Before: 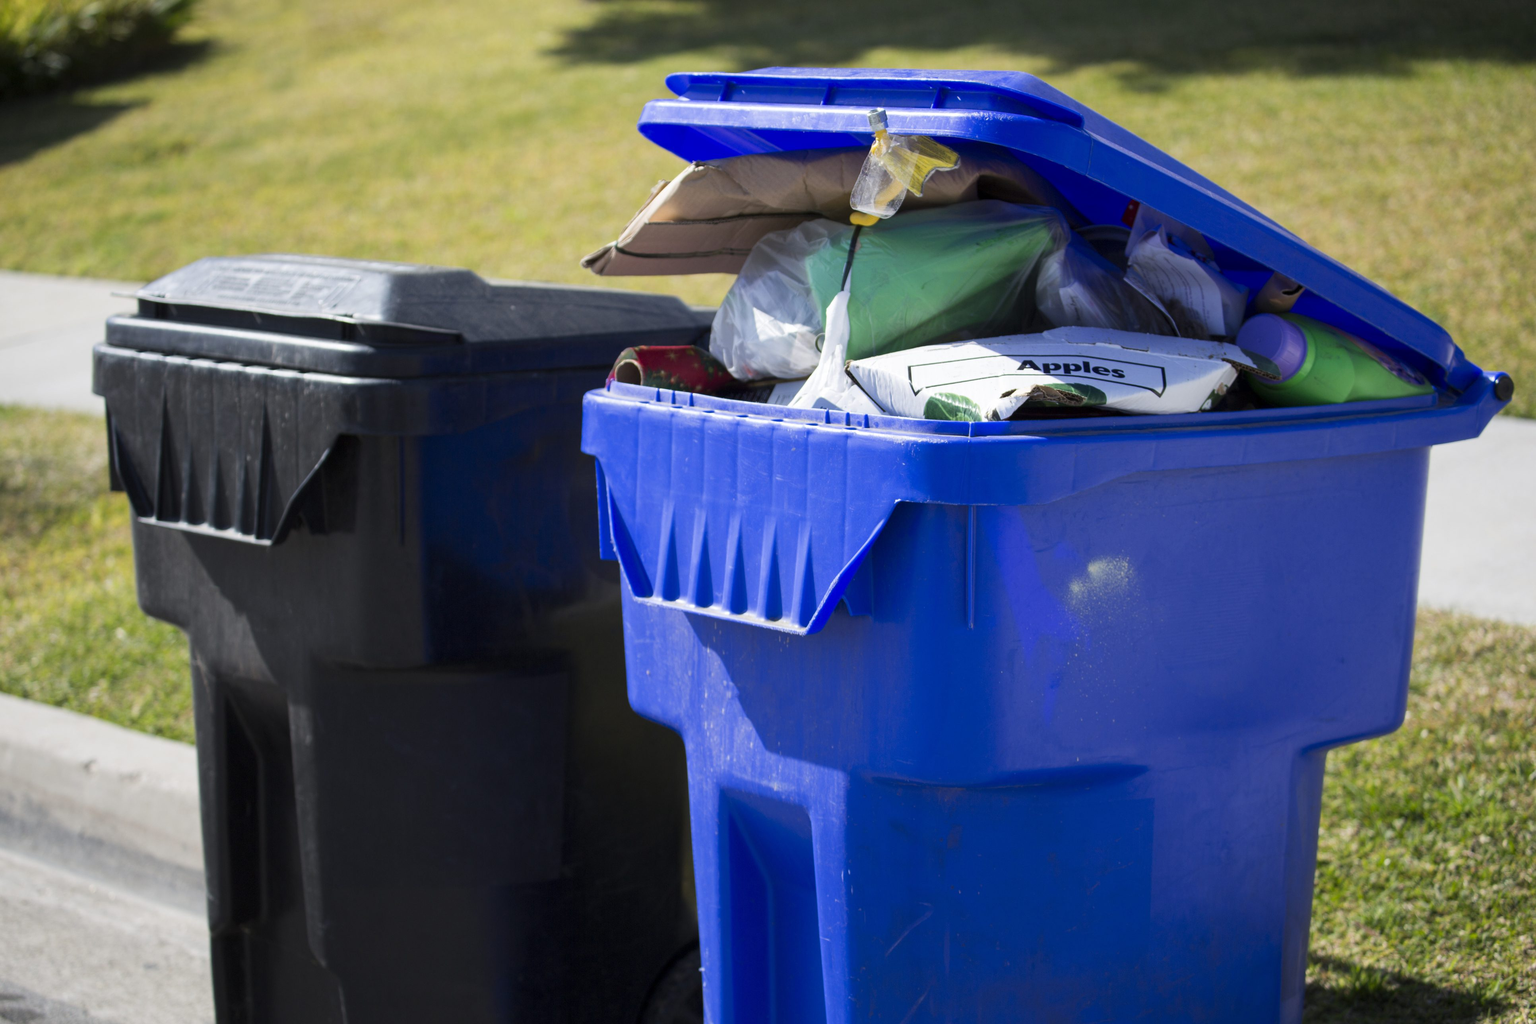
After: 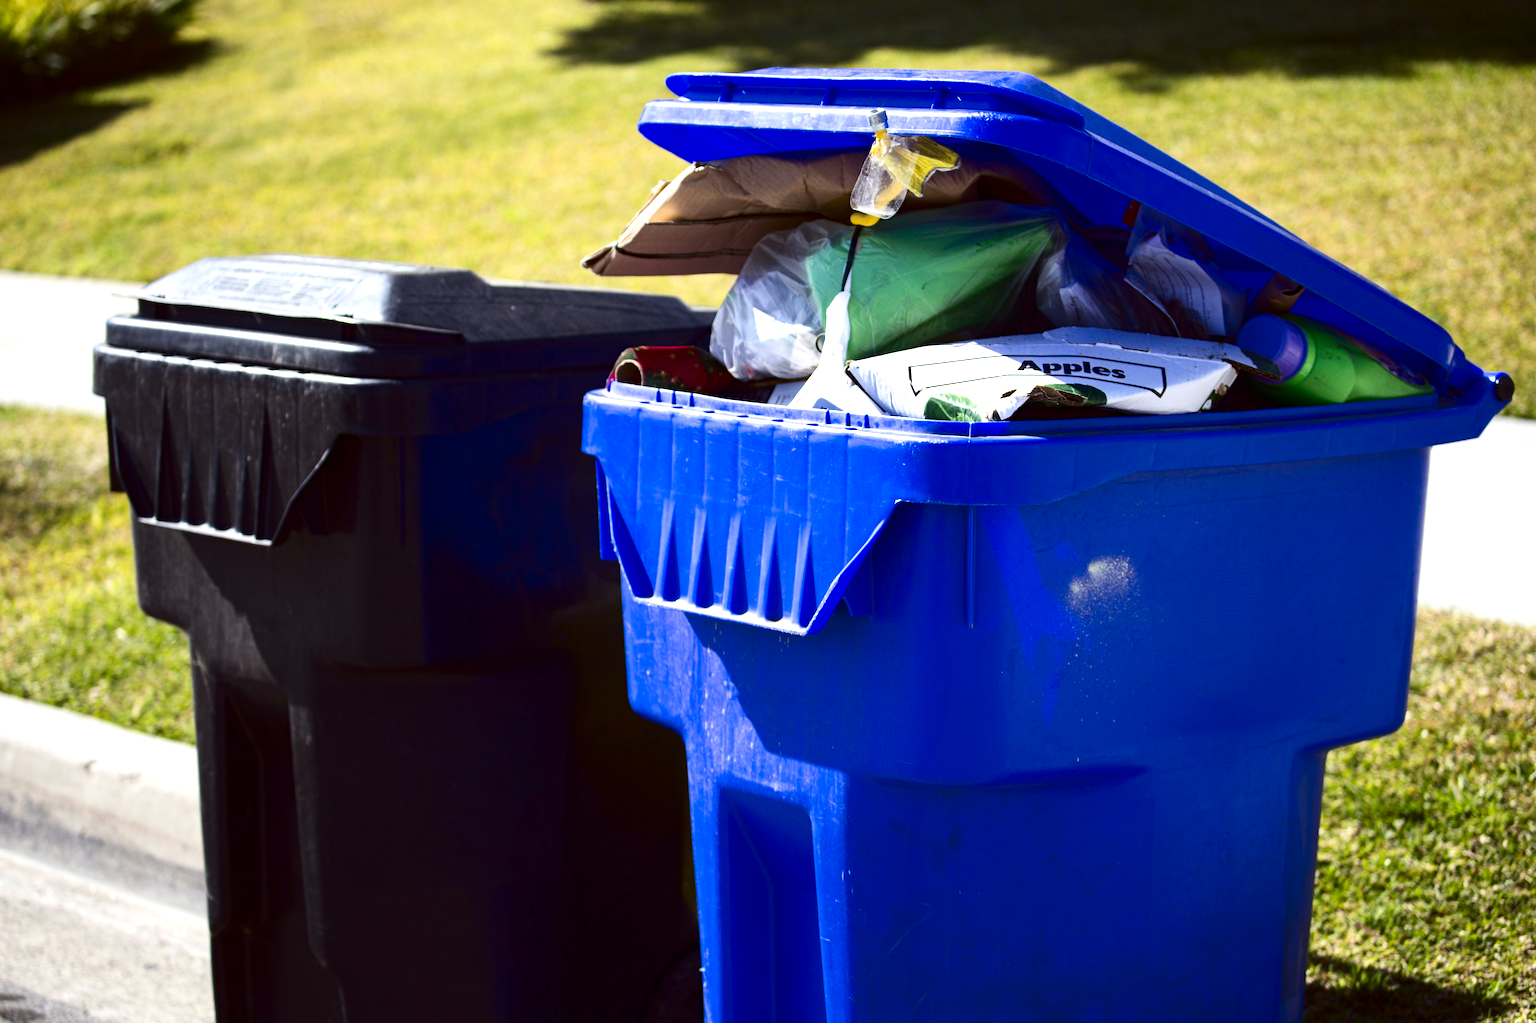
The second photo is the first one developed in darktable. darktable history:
contrast brightness saturation: contrast 0.19, brightness -0.24, saturation 0.11
haze removal: compatibility mode true, adaptive false
exposure: black level correction 0, exposure 0.7 EV, compensate exposure bias true, compensate highlight preservation false
color balance: mode lift, gamma, gain (sRGB), lift [1, 1.049, 1, 1]
